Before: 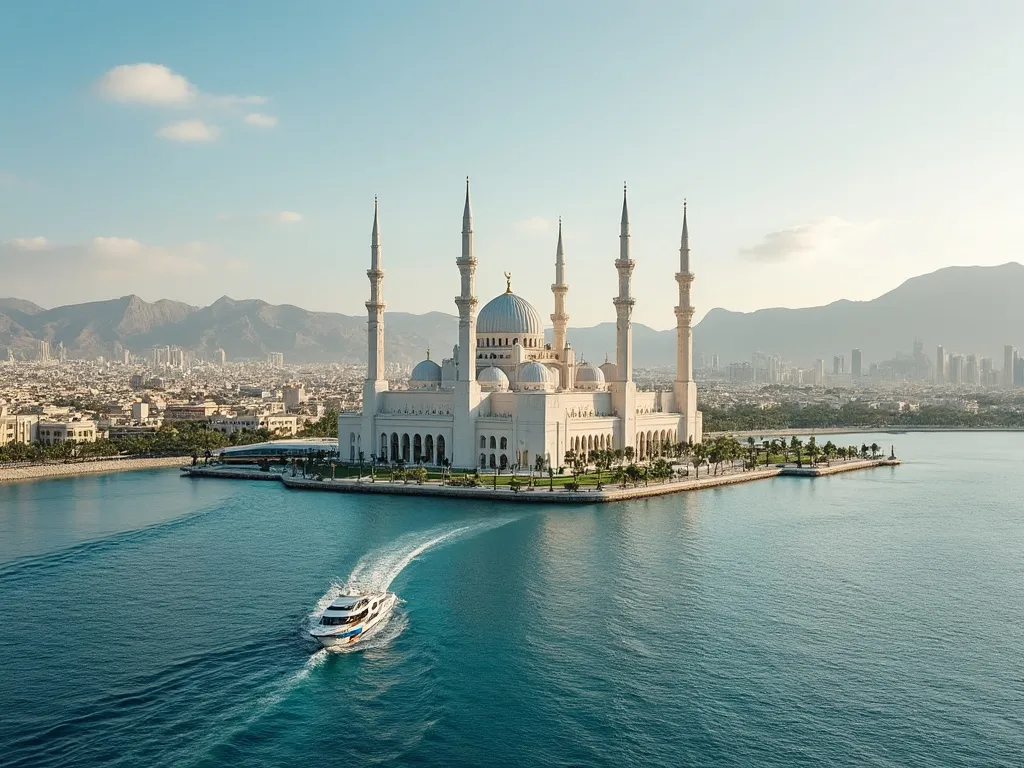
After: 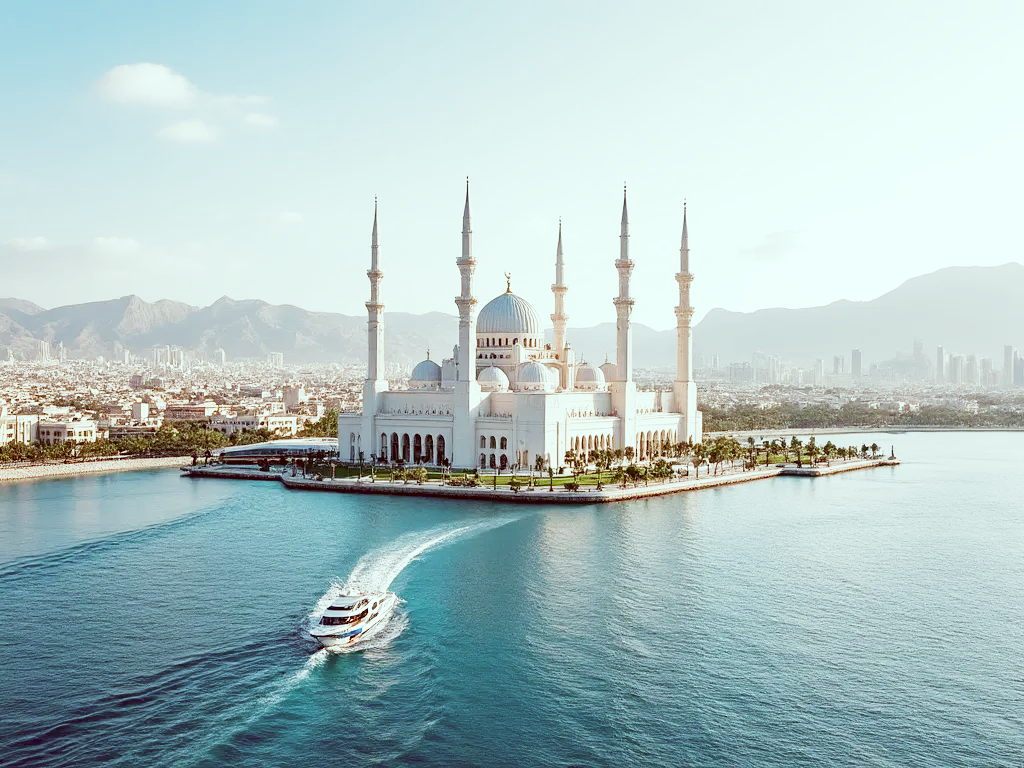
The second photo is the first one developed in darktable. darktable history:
color calibration: illuminant as shot in camera, x 0.358, y 0.373, temperature 4628.91 K
color correction: highlights a* -7.23, highlights b* -0.161, shadows a* 20.08, shadows b* 11.73
filmic rgb: middle gray luminance 9.23%, black relative exposure -10.55 EV, white relative exposure 3.45 EV, threshold 6 EV, target black luminance 0%, hardness 5.98, latitude 59.69%, contrast 1.087, highlights saturation mix 5%, shadows ↔ highlights balance 29.23%, add noise in highlights 0, preserve chrominance no, color science v3 (2019), use custom middle-gray values true, iterations of high-quality reconstruction 0, contrast in highlights soft, enable highlight reconstruction true
